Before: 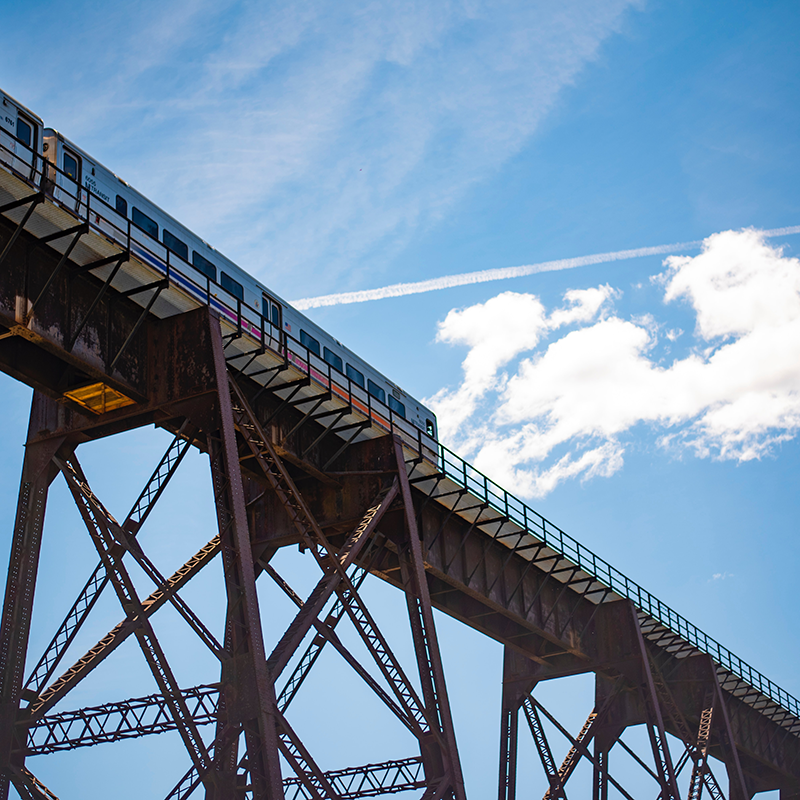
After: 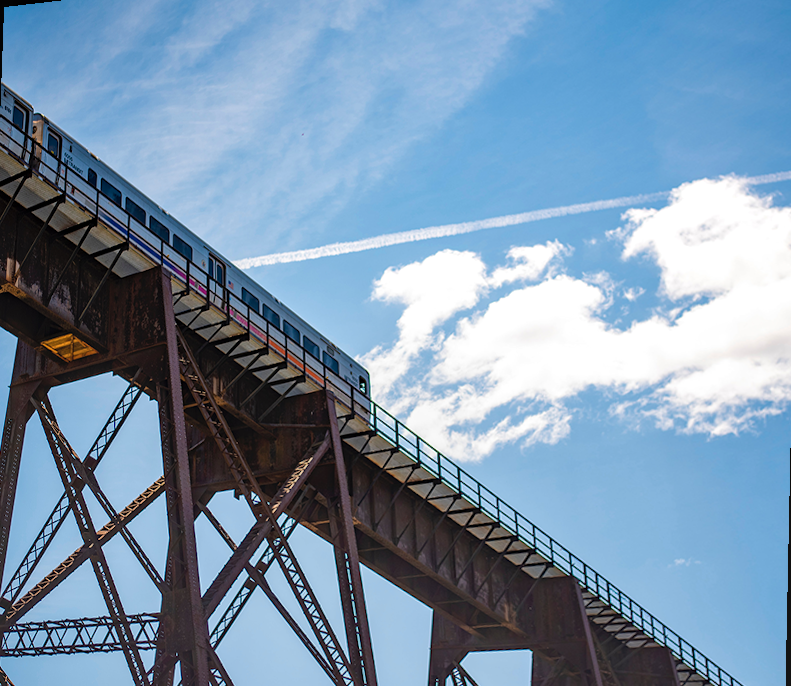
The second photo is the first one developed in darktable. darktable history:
local contrast: on, module defaults
rotate and perspective: rotation 1.69°, lens shift (vertical) -0.023, lens shift (horizontal) -0.291, crop left 0.025, crop right 0.988, crop top 0.092, crop bottom 0.842
